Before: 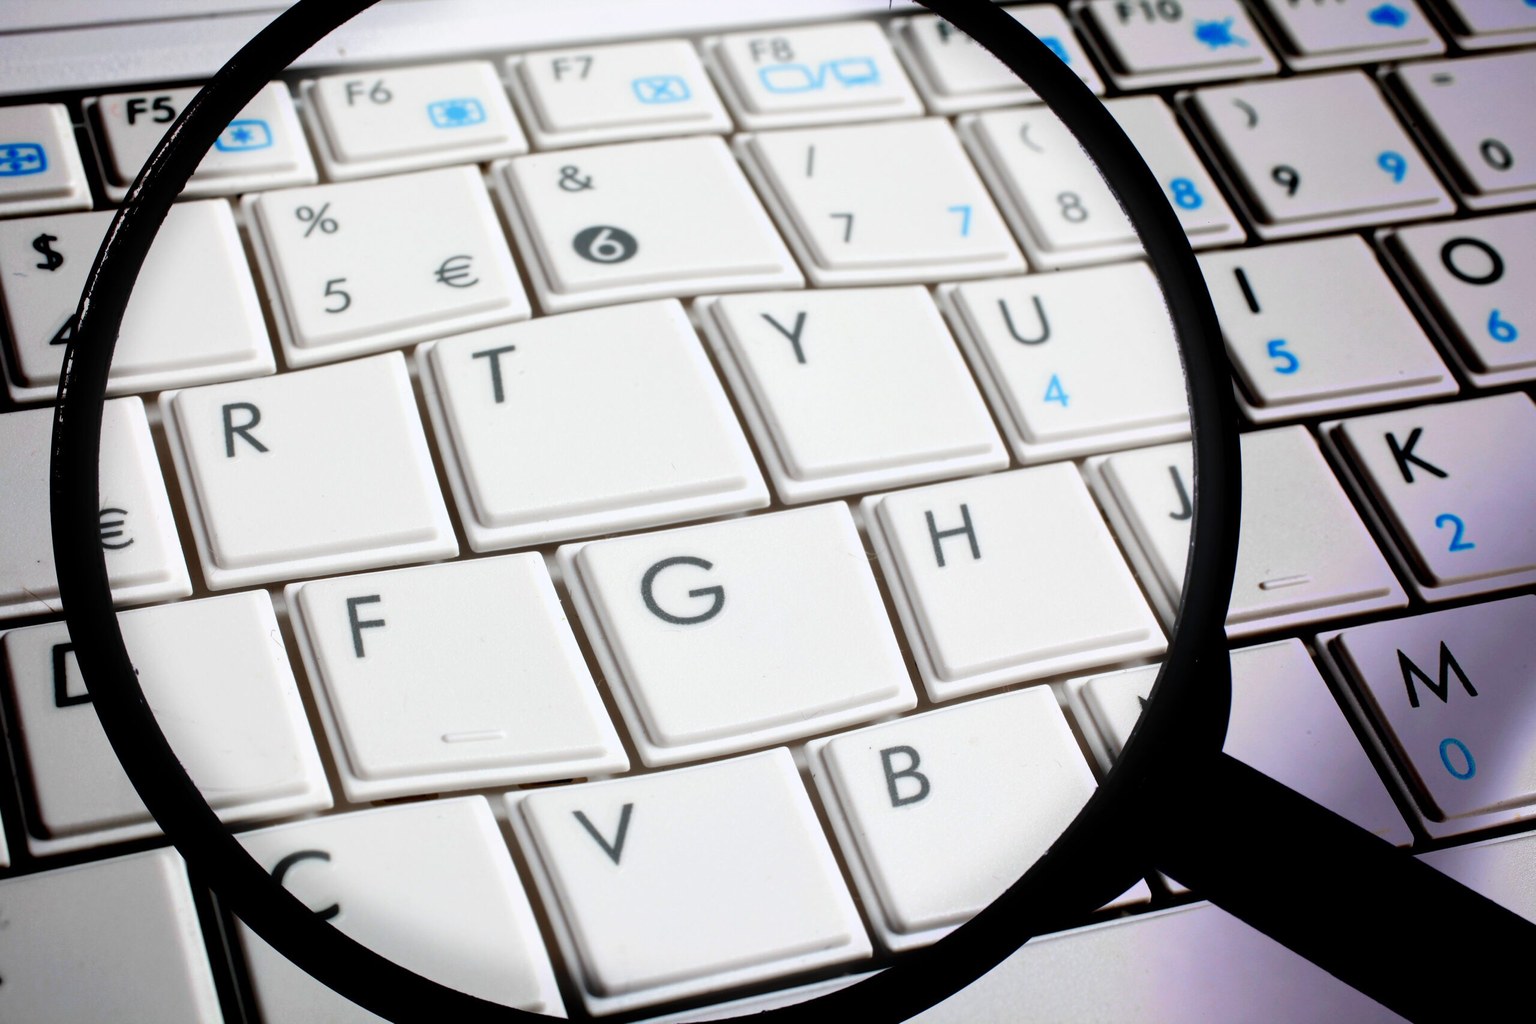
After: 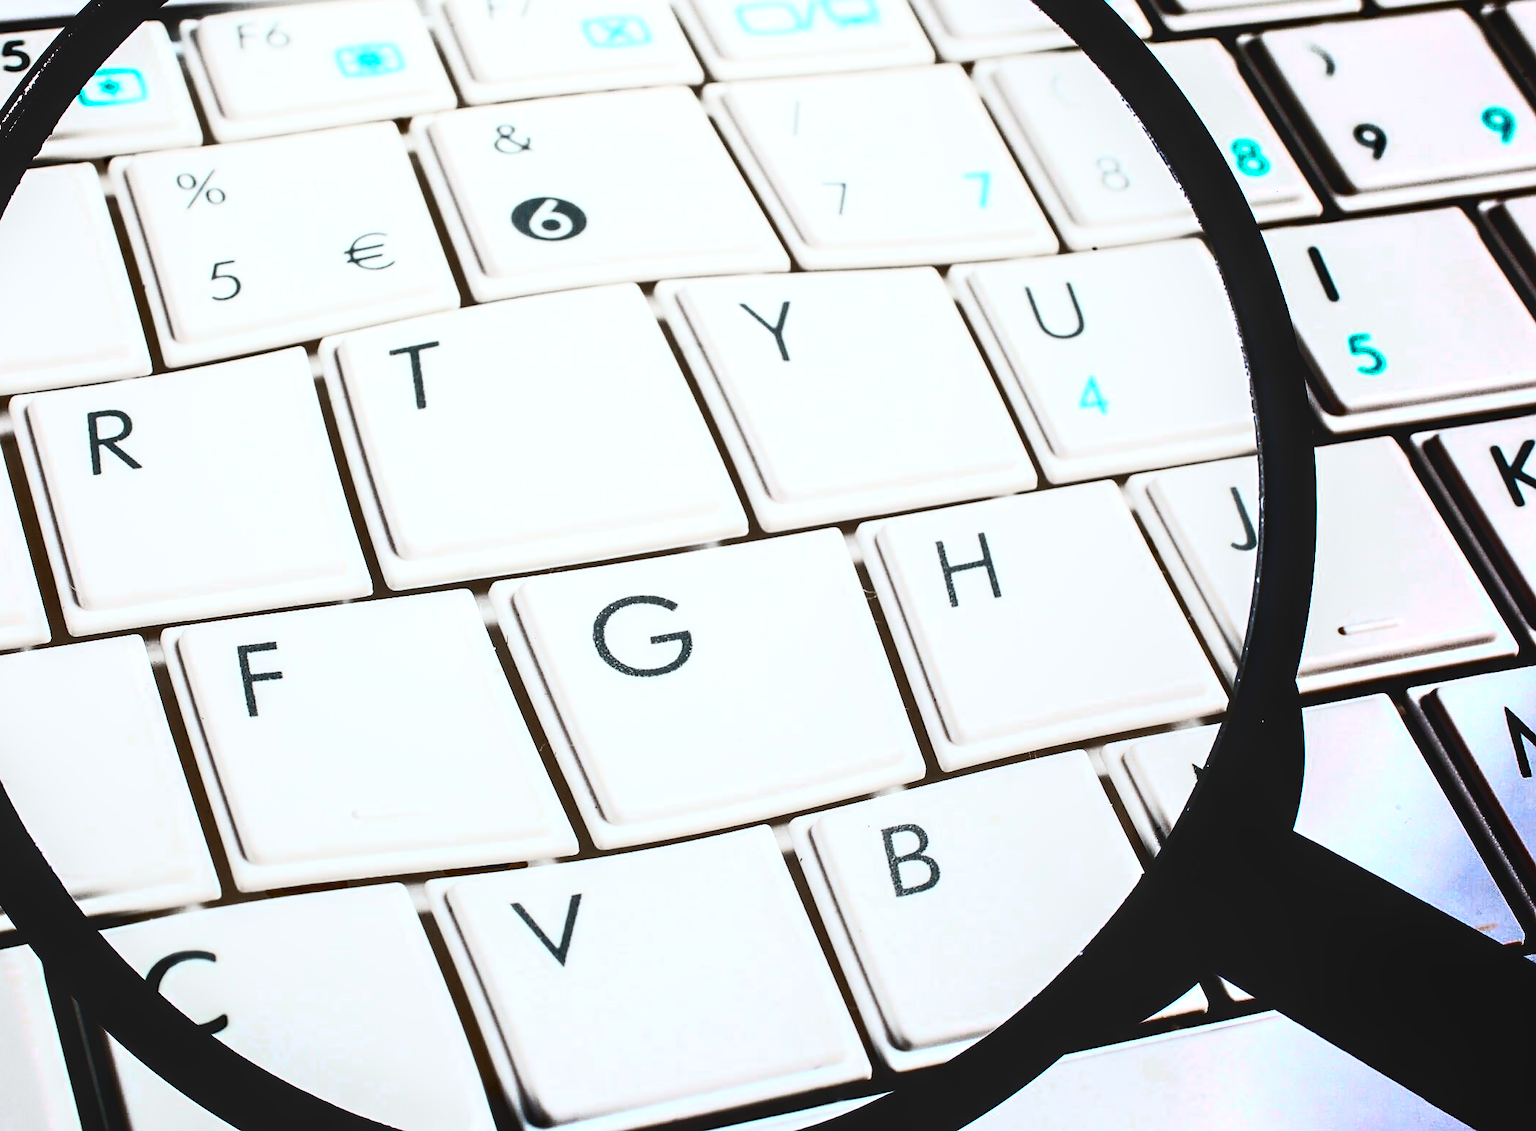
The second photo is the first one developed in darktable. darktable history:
sharpen: on, module defaults
crop: left 9.807%, top 6.259%, right 7.334%, bottom 2.177%
color zones: curves: ch0 [(0.254, 0.492) (0.724, 0.62)]; ch1 [(0.25, 0.528) (0.719, 0.796)]; ch2 [(0, 0.472) (0.25, 0.5) (0.73, 0.184)]
white balance: red 0.986, blue 1.01
tone equalizer: -8 EV 0.001 EV, -7 EV -0.004 EV, -6 EV 0.009 EV, -5 EV 0.032 EV, -4 EV 0.276 EV, -3 EV 0.644 EV, -2 EV 0.584 EV, -1 EV 0.187 EV, +0 EV 0.024 EV
local contrast: highlights 61%, detail 143%, midtone range 0.428
contrast brightness saturation: contrast 0.93, brightness 0.2
